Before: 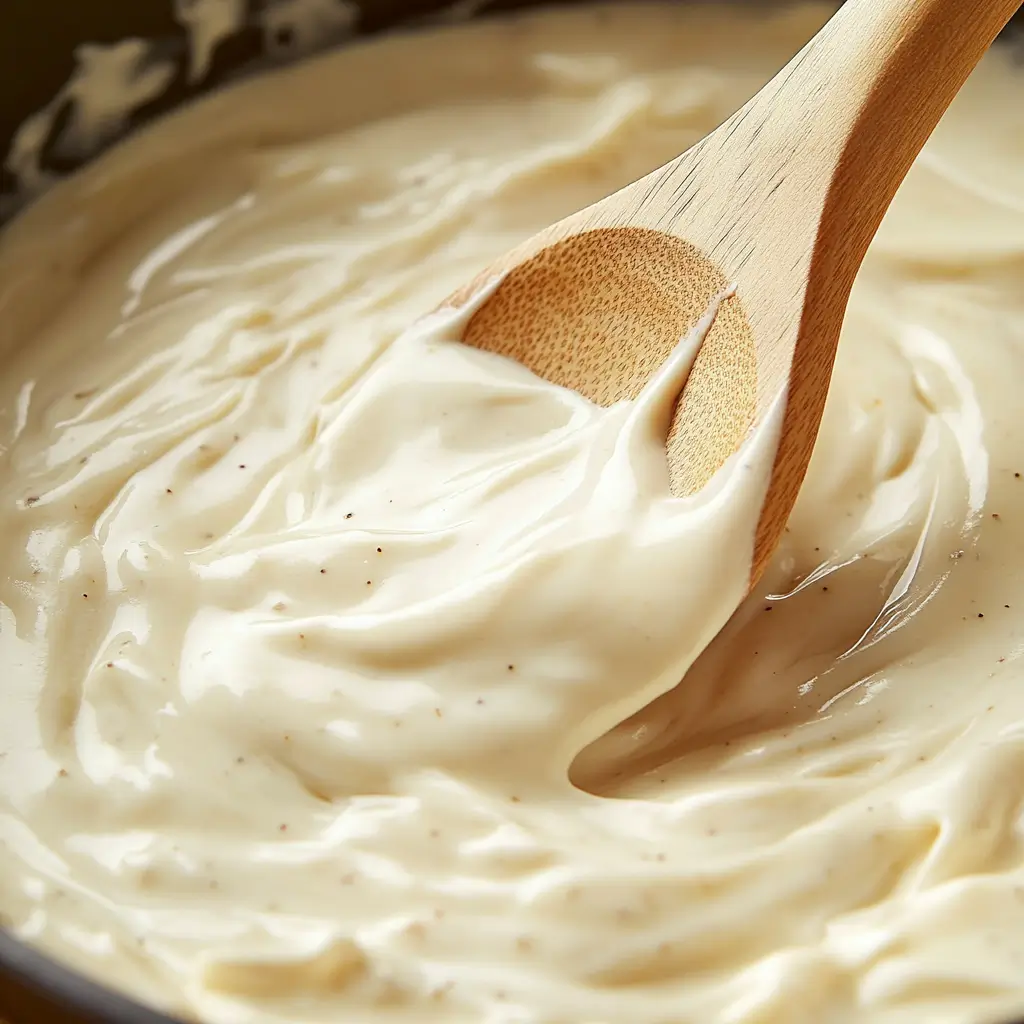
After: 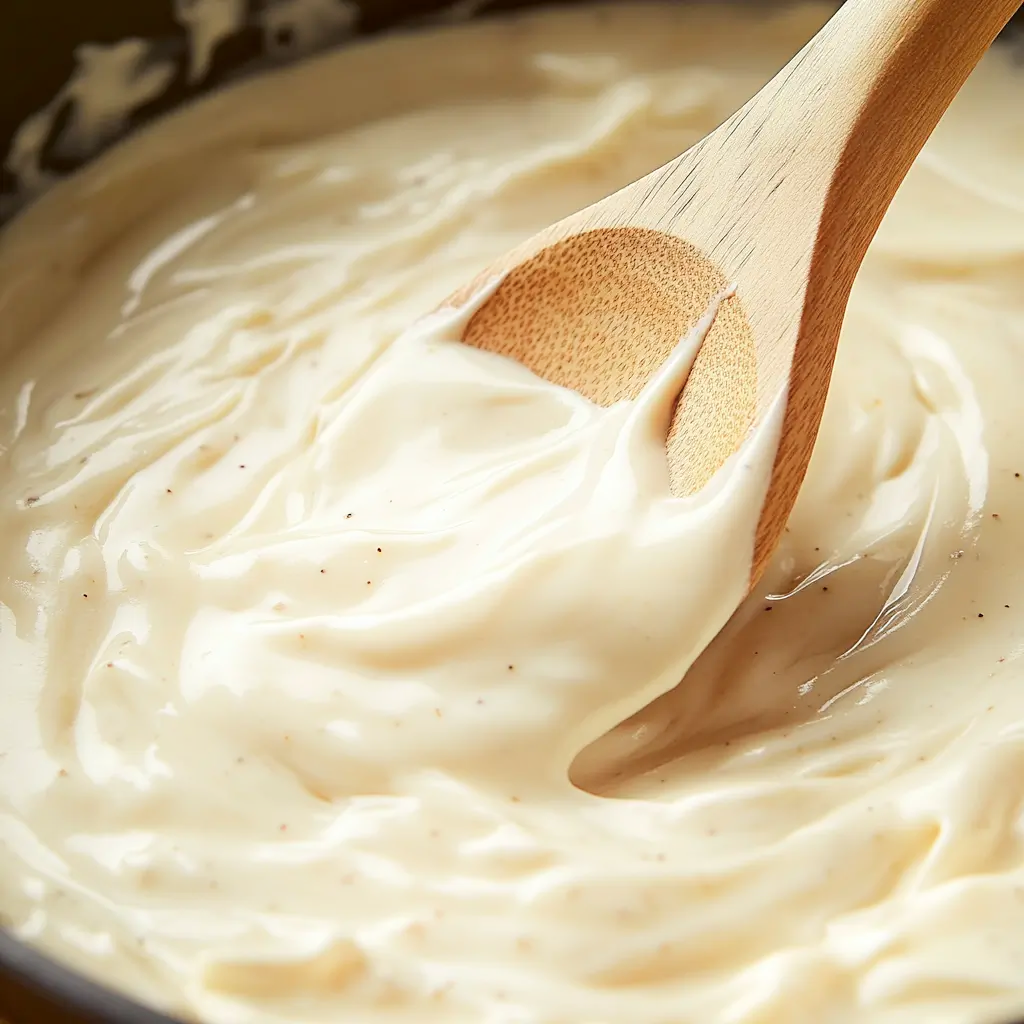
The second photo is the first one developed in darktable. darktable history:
shadows and highlights: shadows -22.93, highlights 46.97, soften with gaussian
